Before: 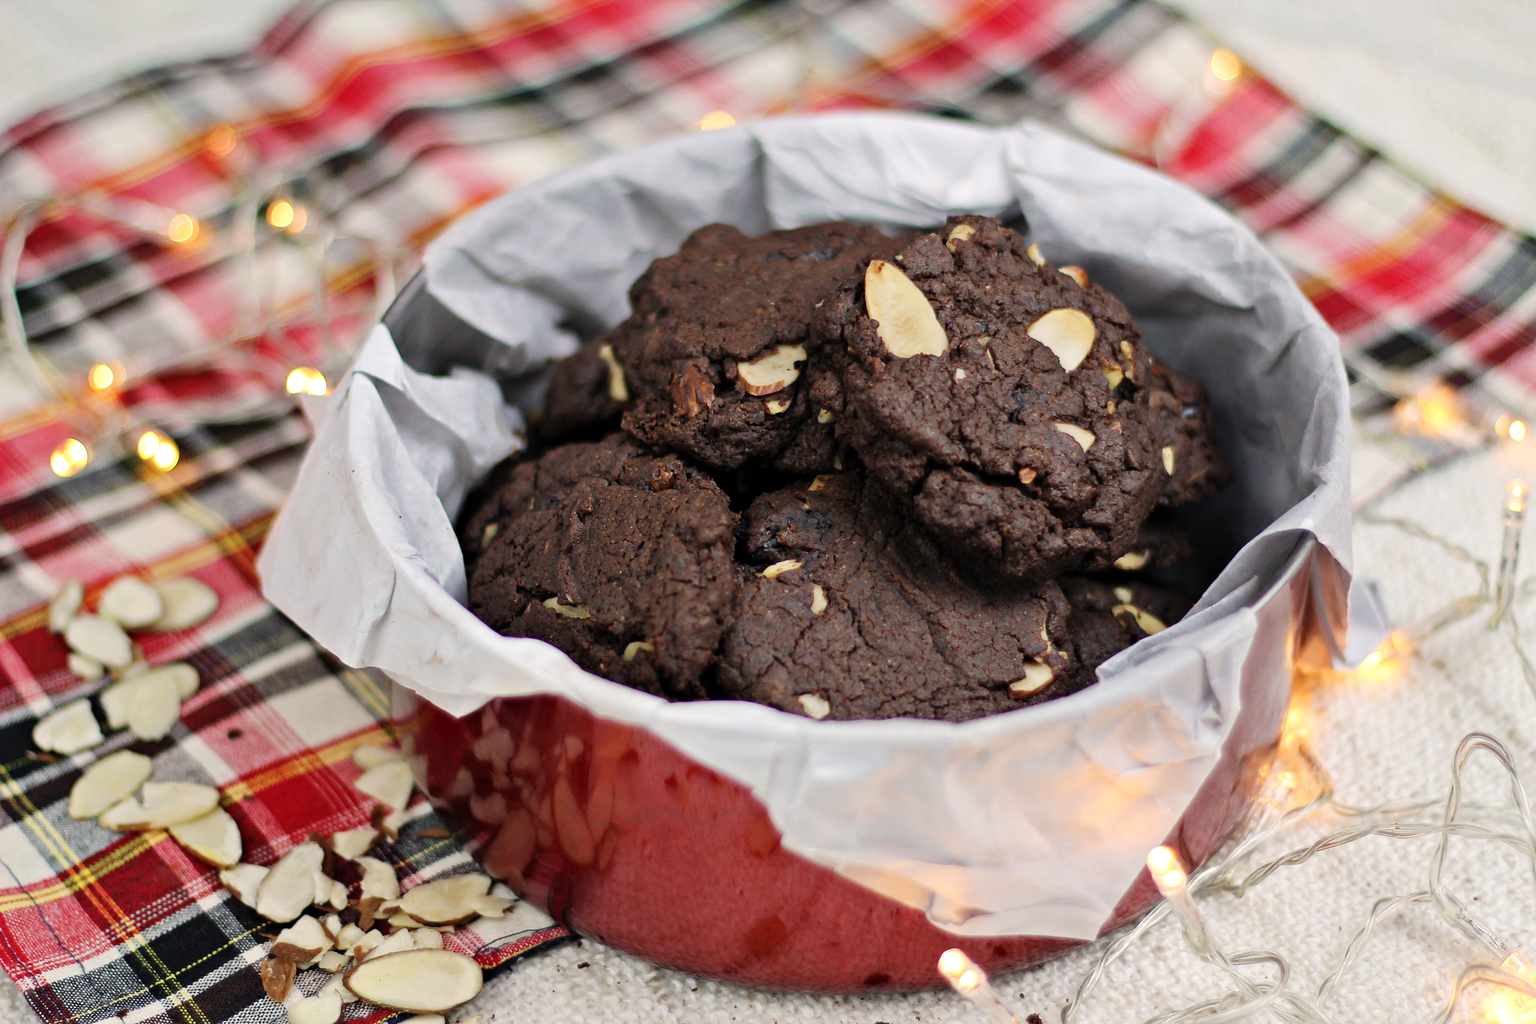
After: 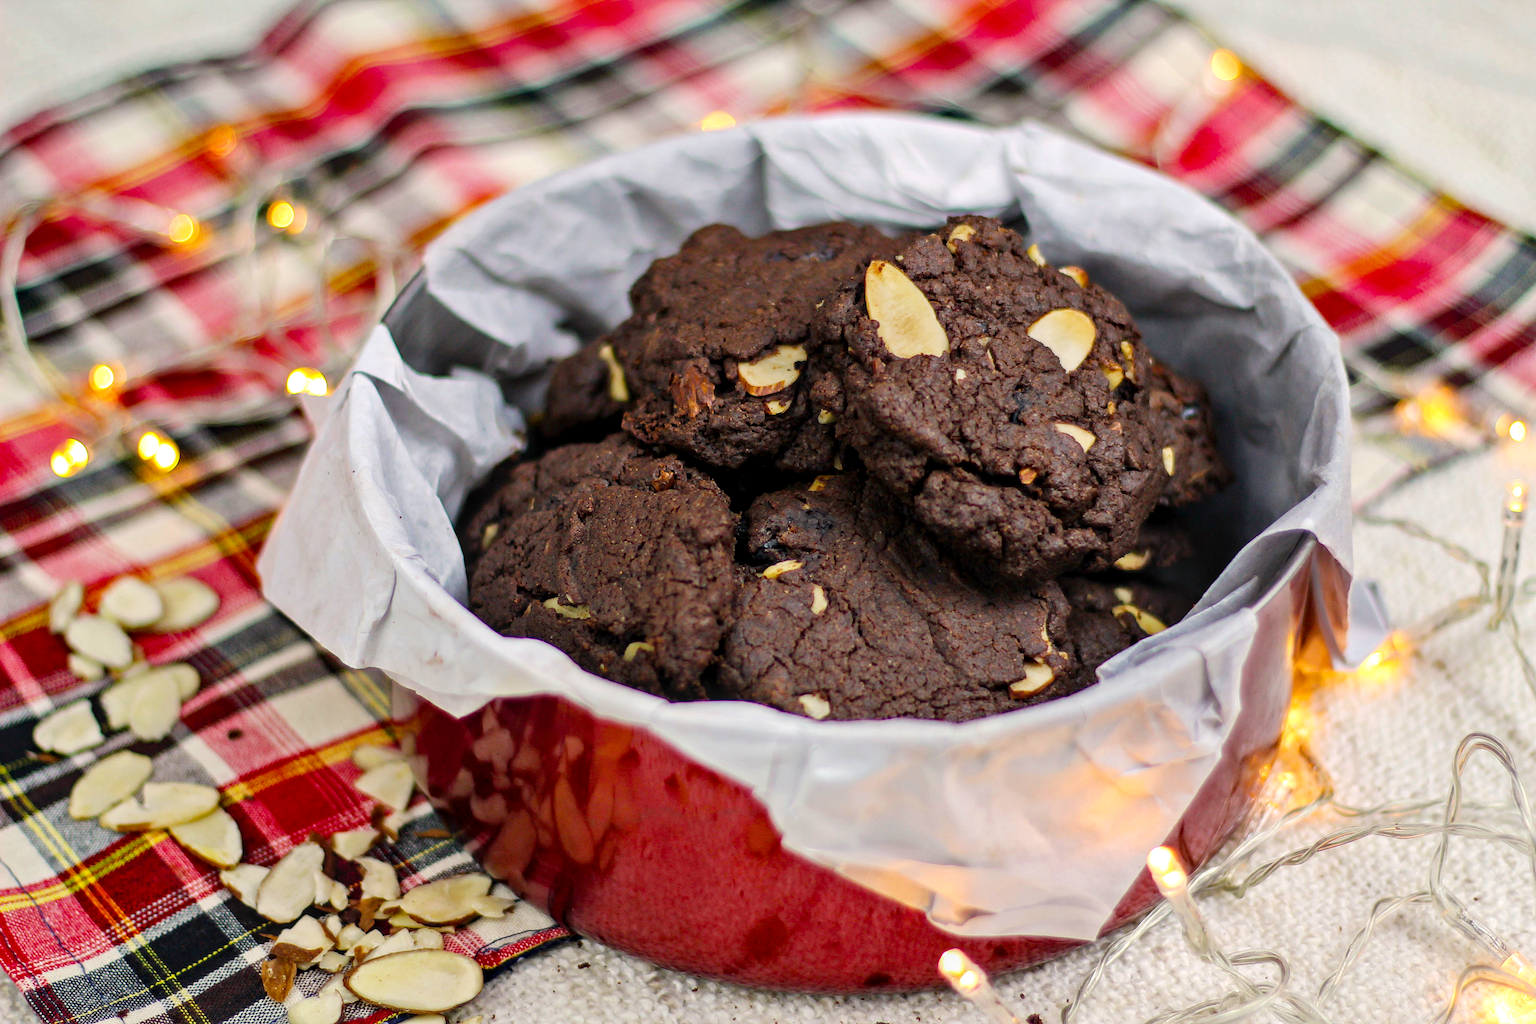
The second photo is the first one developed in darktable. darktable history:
color balance rgb: perceptual saturation grading › global saturation 30%, global vibrance 20%
local contrast: on, module defaults
